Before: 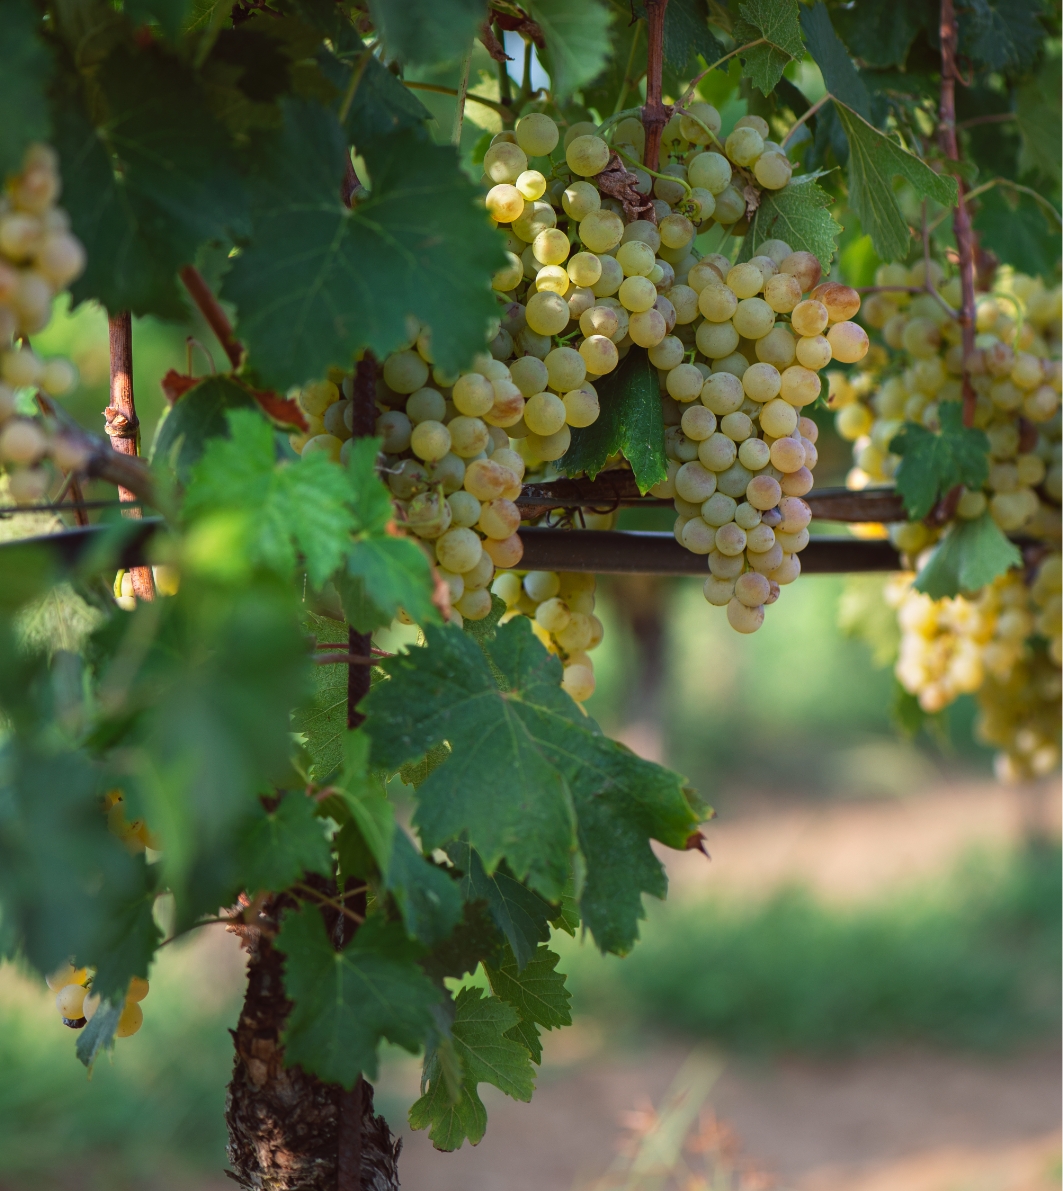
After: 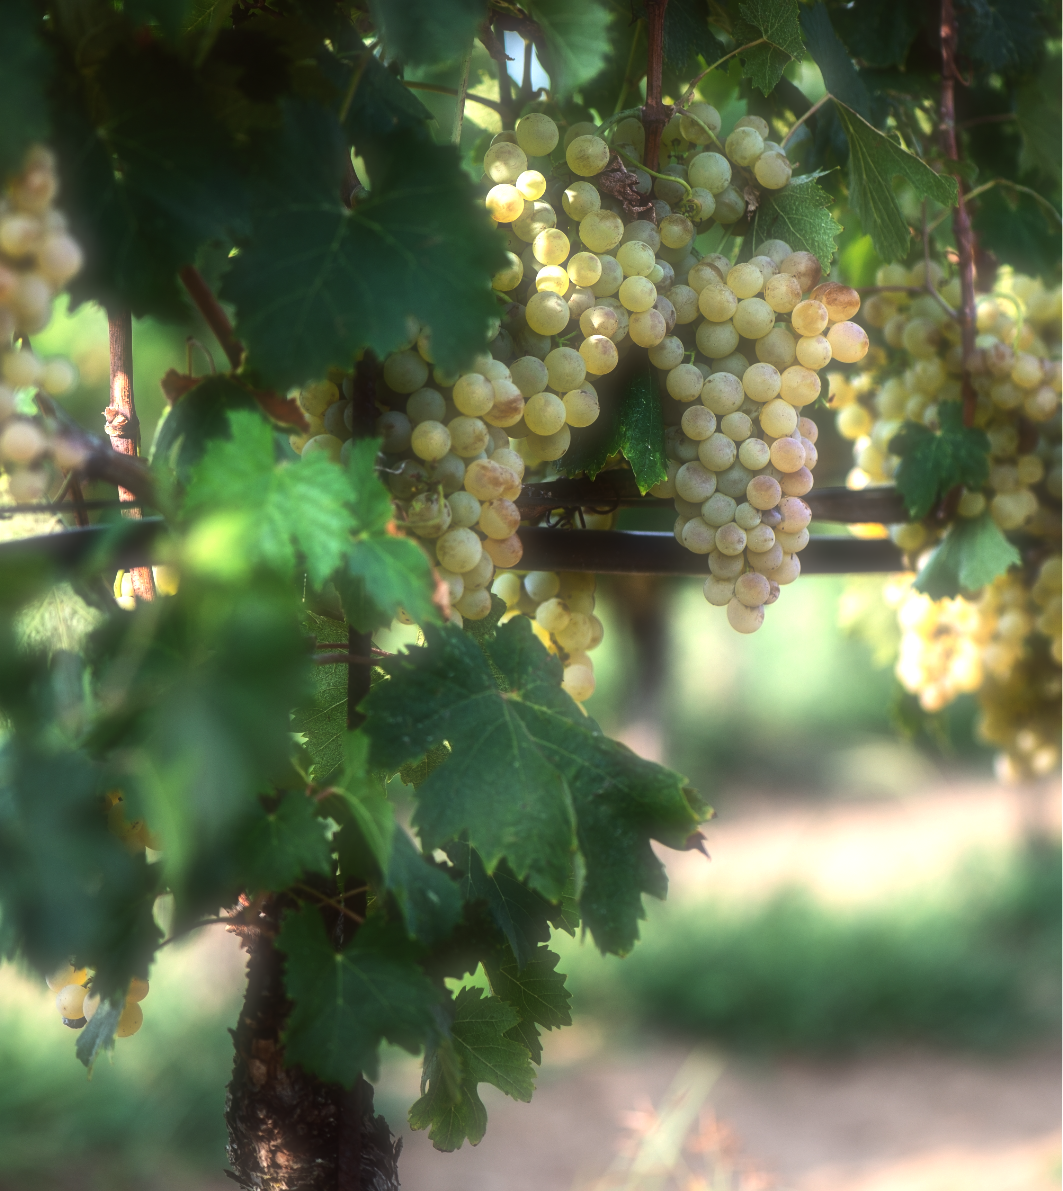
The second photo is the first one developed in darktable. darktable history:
tone equalizer: -8 EV -1.08 EV, -7 EV -1.01 EV, -6 EV -0.867 EV, -5 EV -0.578 EV, -3 EV 0.578 EV, -2 EV 0.867 EV, -1 EV 1.01 EV, +0 EV 1.08 EV, edges refinement/feathering 500, mask exposure compensation -1.57 EV, preserve details no
soften: size 60.24%, saturation 65.46%, brightness 0.506 EV, mix 25.7%
